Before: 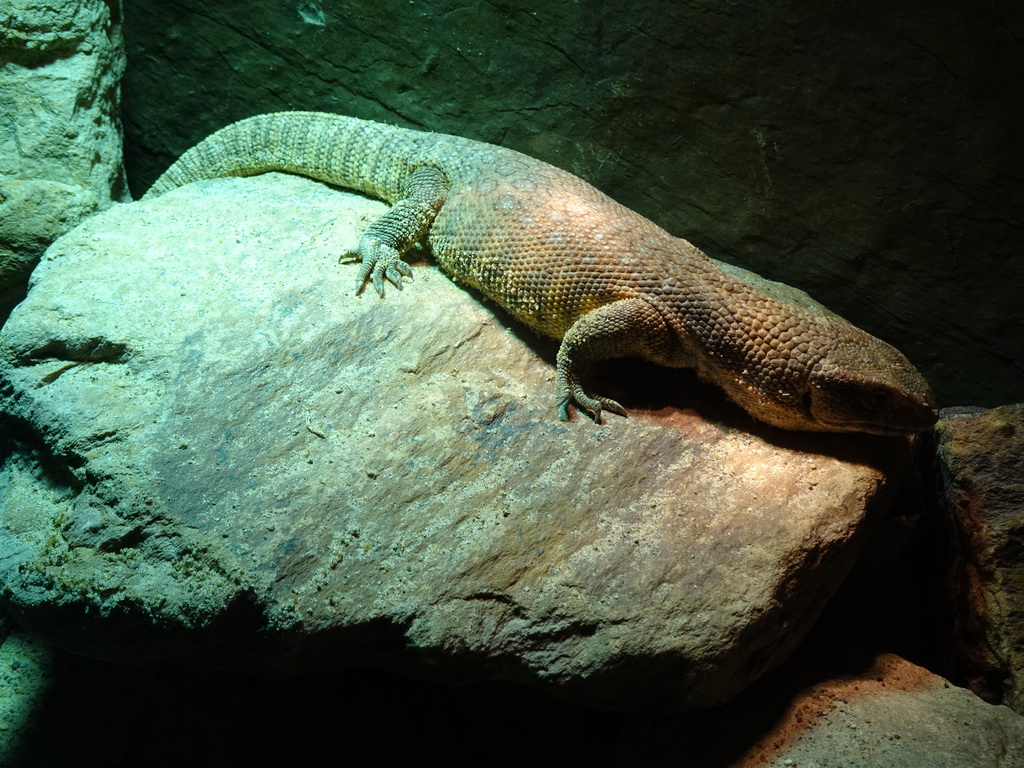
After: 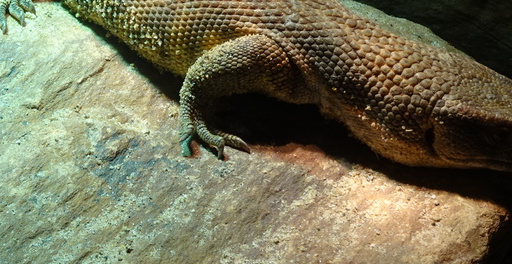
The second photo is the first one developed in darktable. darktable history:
crop: left 36.841%, top 34.461%, right 13.079%, bottom 31.123%
